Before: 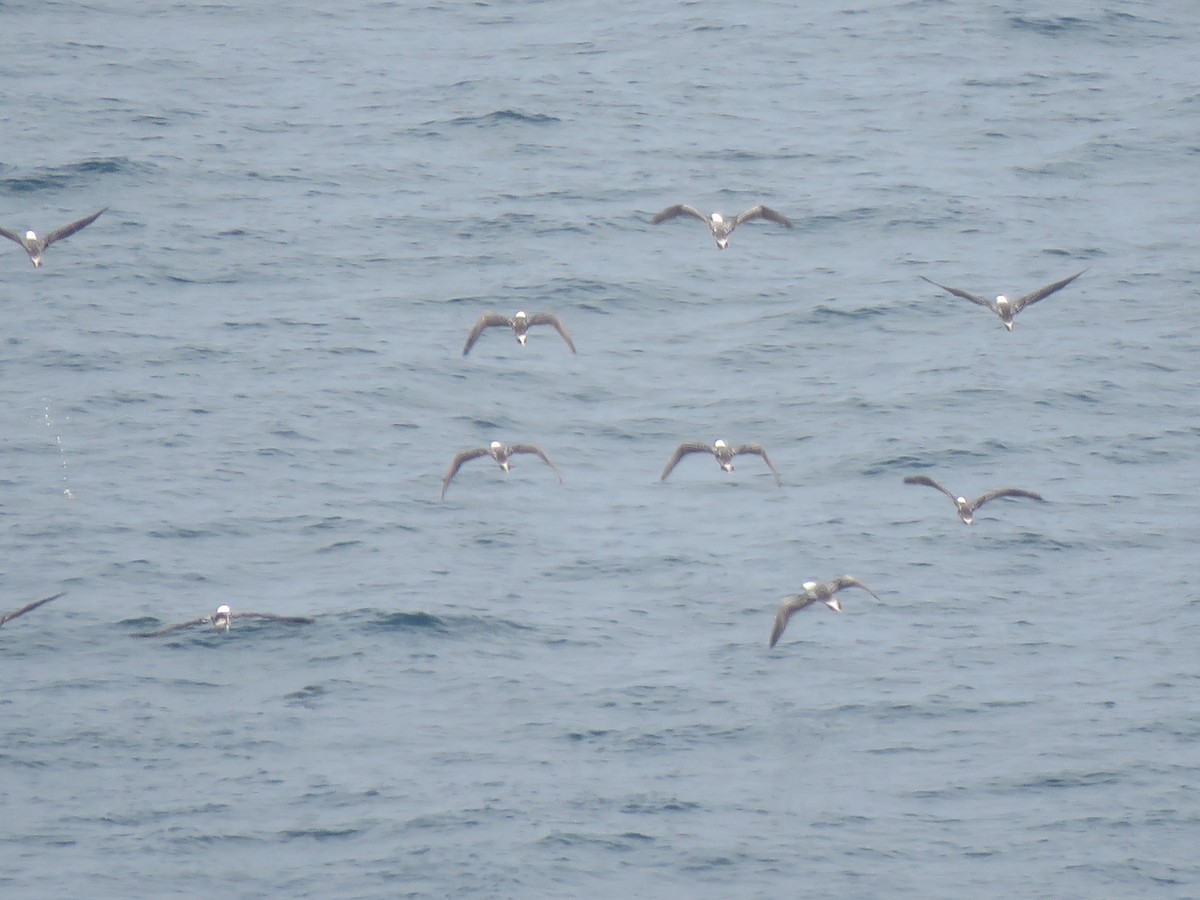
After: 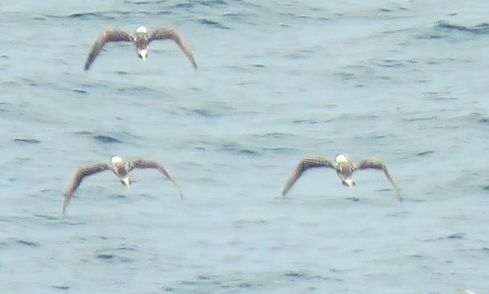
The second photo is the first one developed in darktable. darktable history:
contrast brightness saturation: contrast 0.161, saturation 0.327
crop: left 31.627%, top 31.727%, right 27.559%, bottom 35.547%
color correction: highlights a* -4.26, highlights b* 6.99
tone curve: curves: ch0 [(0, 0) (0.003, 0.025) (0.011, 0.025) (0.025, 0.025) (0.044, 0.026) (0.069, 0.033) (0.1, 0.053) (0.136, 0.078) (0.177, 0.108) (0.224, 0.153) (0.277, 0.213) (0.335, 0.286) (0.399, 0.372) (0.468, 0.467) (0.543, 0.565) (0.623, 0.675) (0.709, 0.775) (0.801, 0.863) (0.898, 0.936) (1, 1)], color space Lab, independent channels, preserve colors none
